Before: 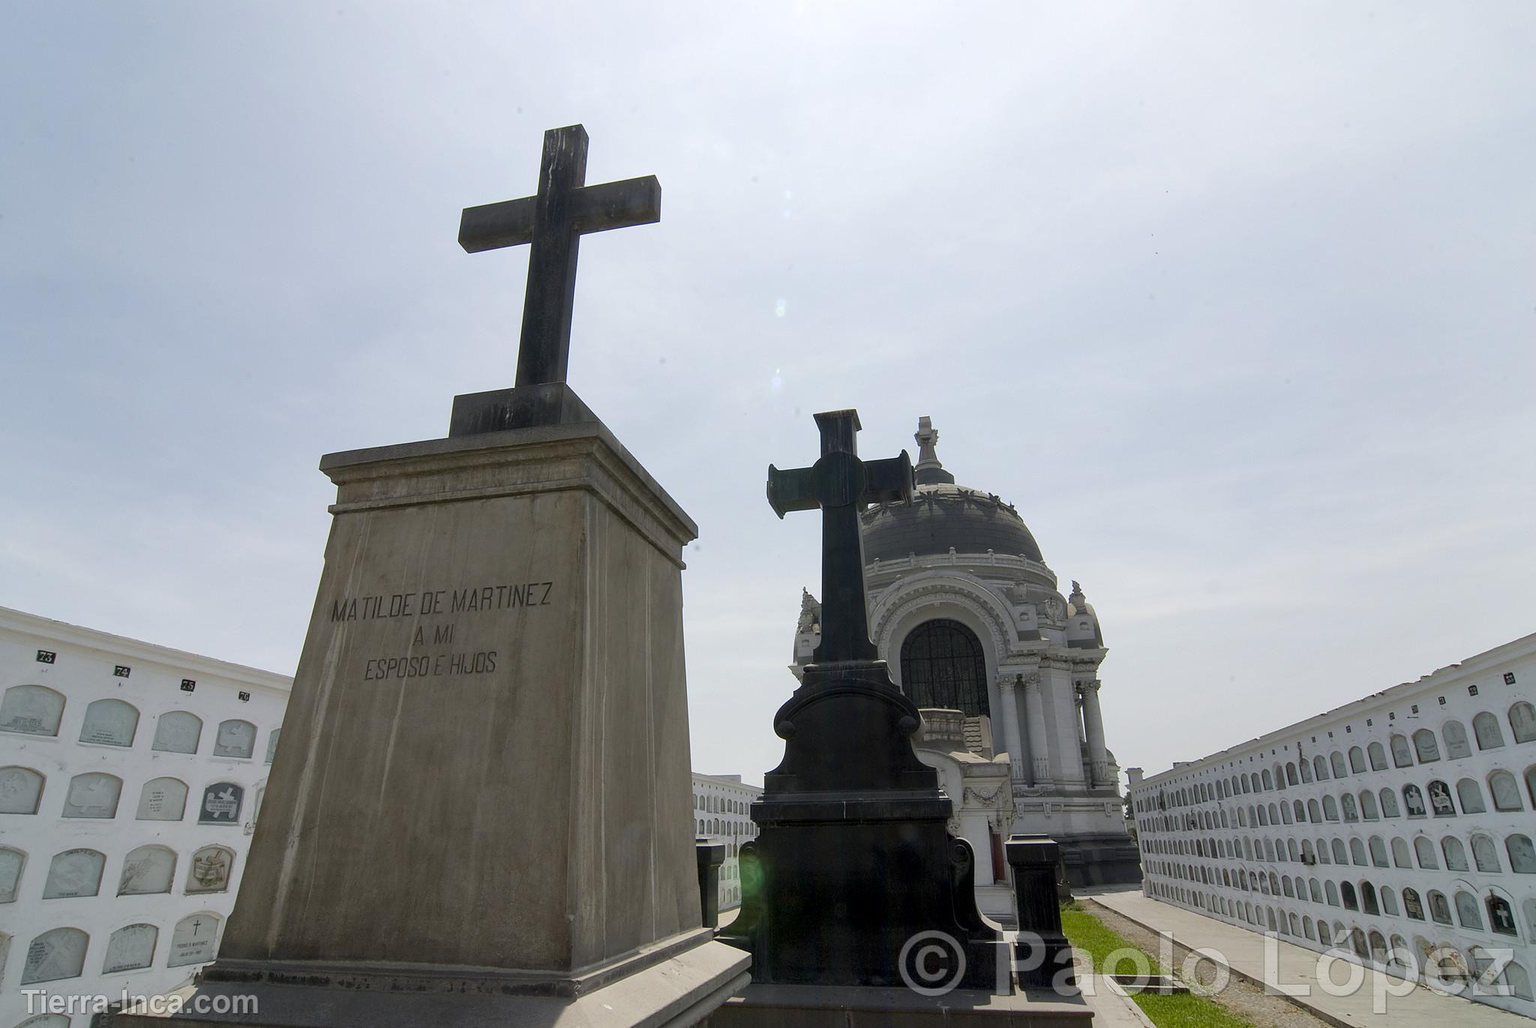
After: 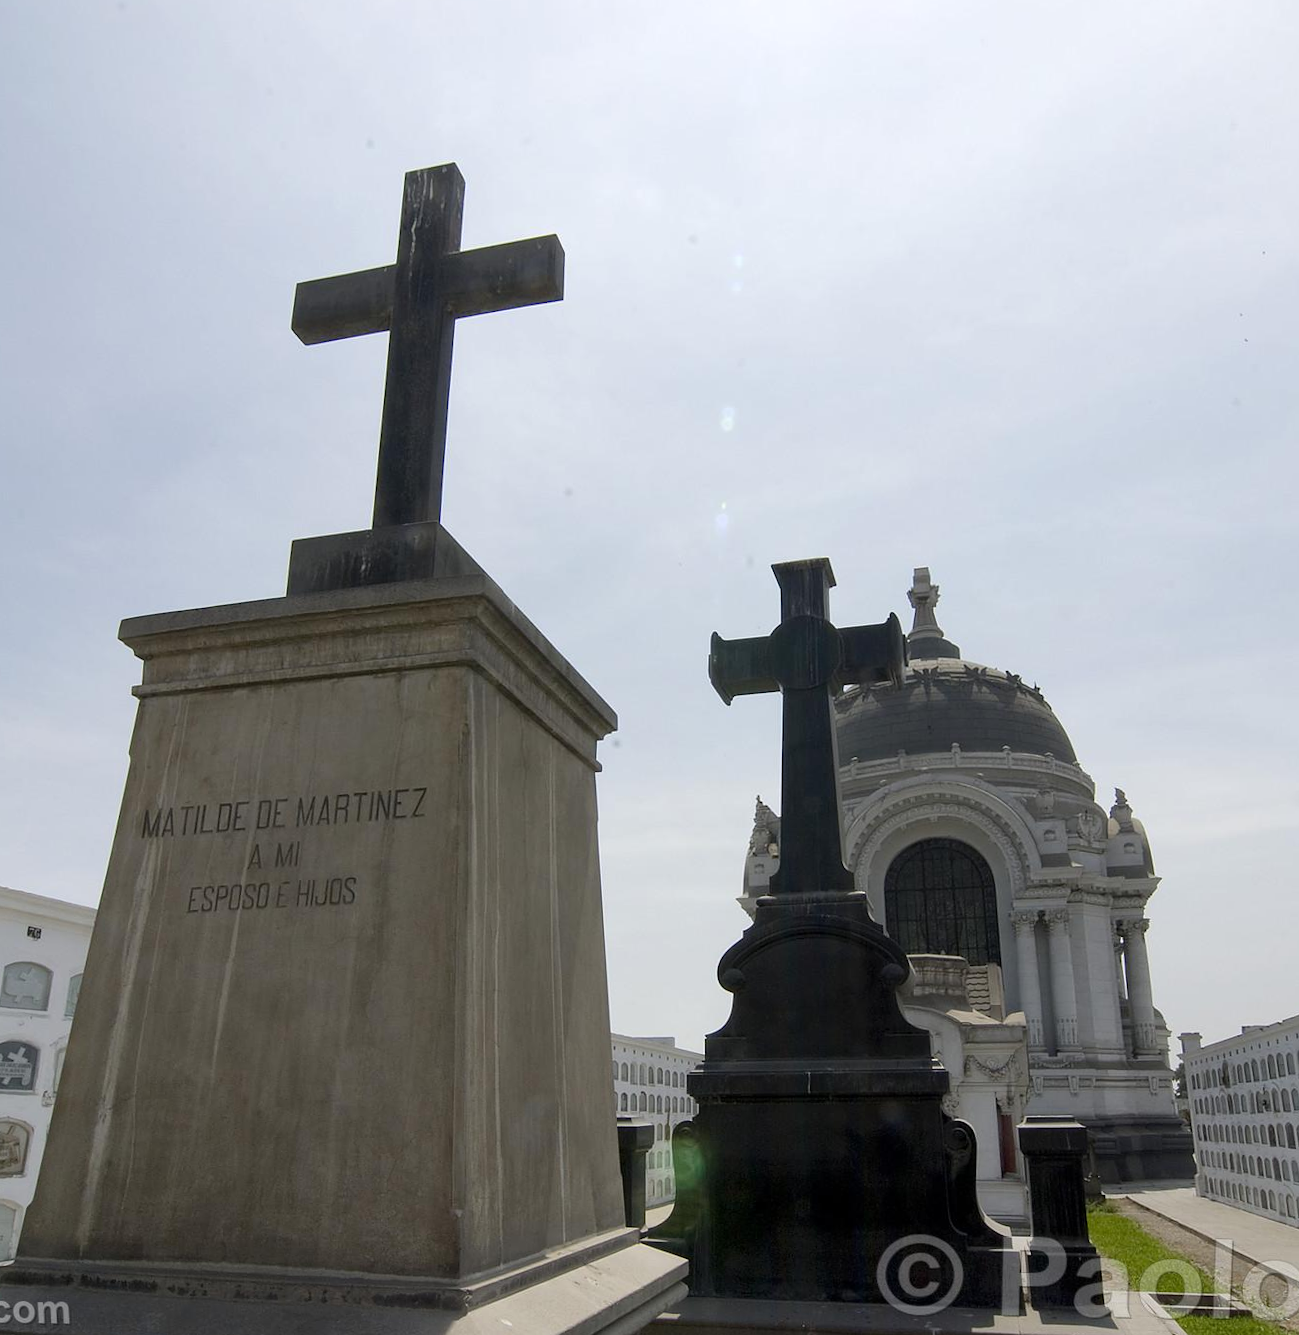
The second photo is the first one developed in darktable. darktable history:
crop and rotate: left 12.673%, right 20.66%
rotate and perspective: rotation 0.074°, lens shift (vertical) 0.096, lens shift (horizontal) -0.041, crop left 0.043, crop right 0.952, crop top 0.024, crop bottom 0.979
